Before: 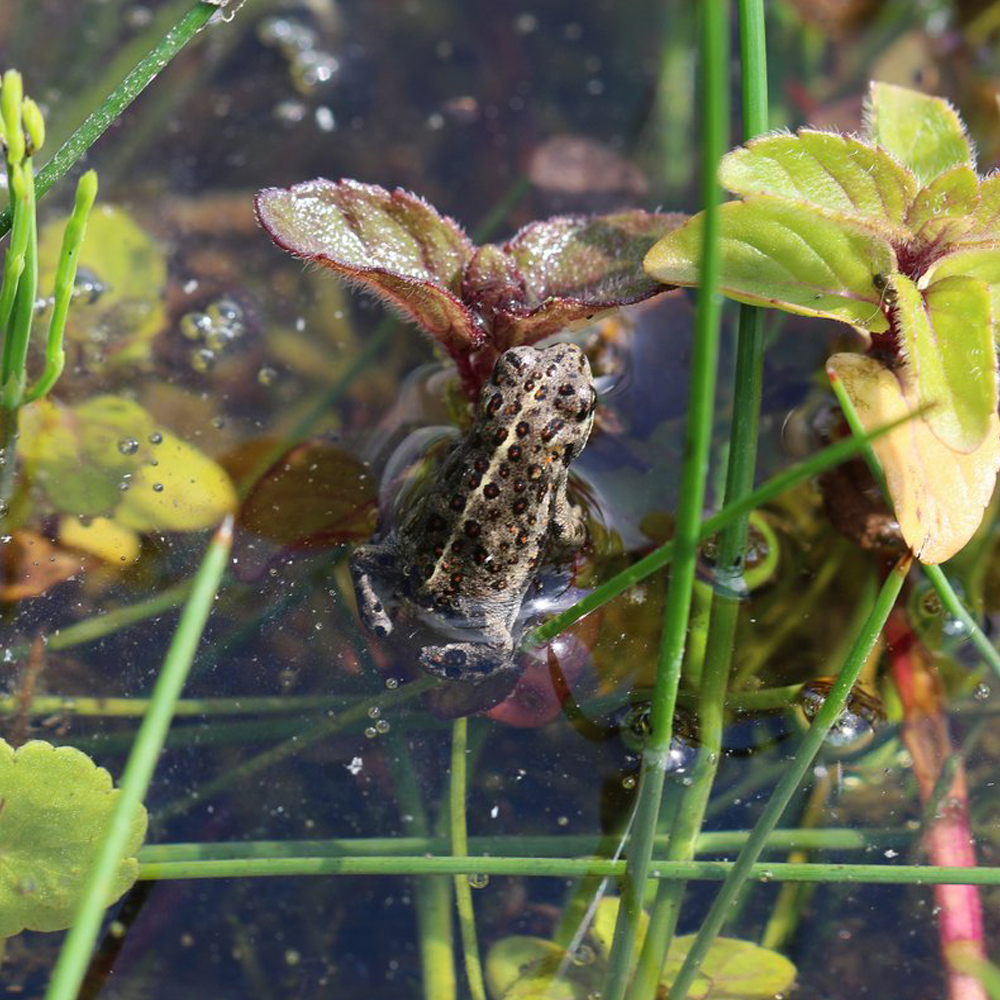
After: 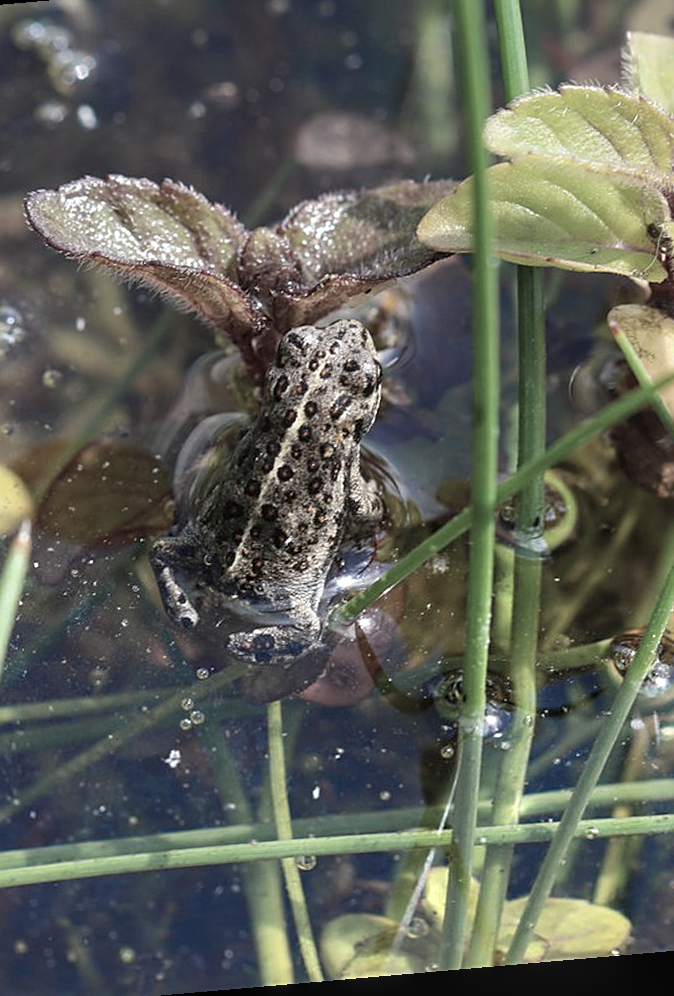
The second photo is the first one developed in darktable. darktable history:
color zones: curves: ch1 [(0.238, 0.163) (0.476, 0.2) (0.733, 0.322) (0.848, 0.134)]
crop and rotate: left 22.918%, top 5.629%, right 14.711%, bottom 2.247%
contrast brightness saturation: saturation 0.5
rotate and perspective: rotation -4.98°, automatic cropping off
exposure: exposure 0.6 EV, compensate highlight preservation false
graduated density: rotation -0.352°, offset 57.64
sharpen: on, module defaults
local contrast: detail 110%
